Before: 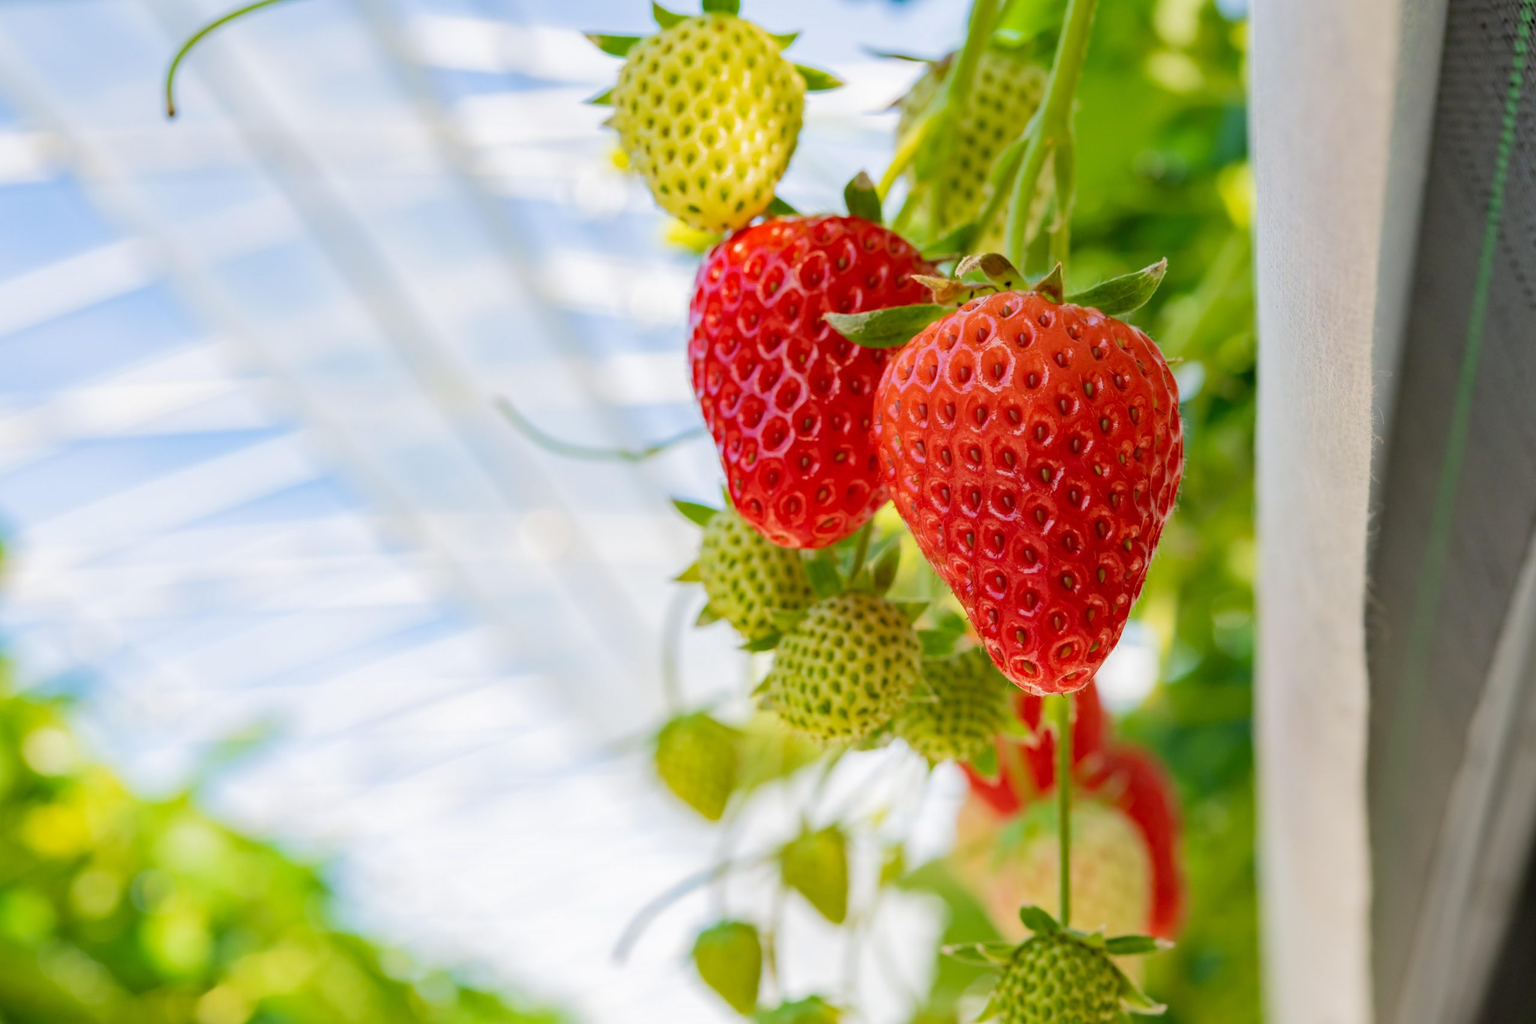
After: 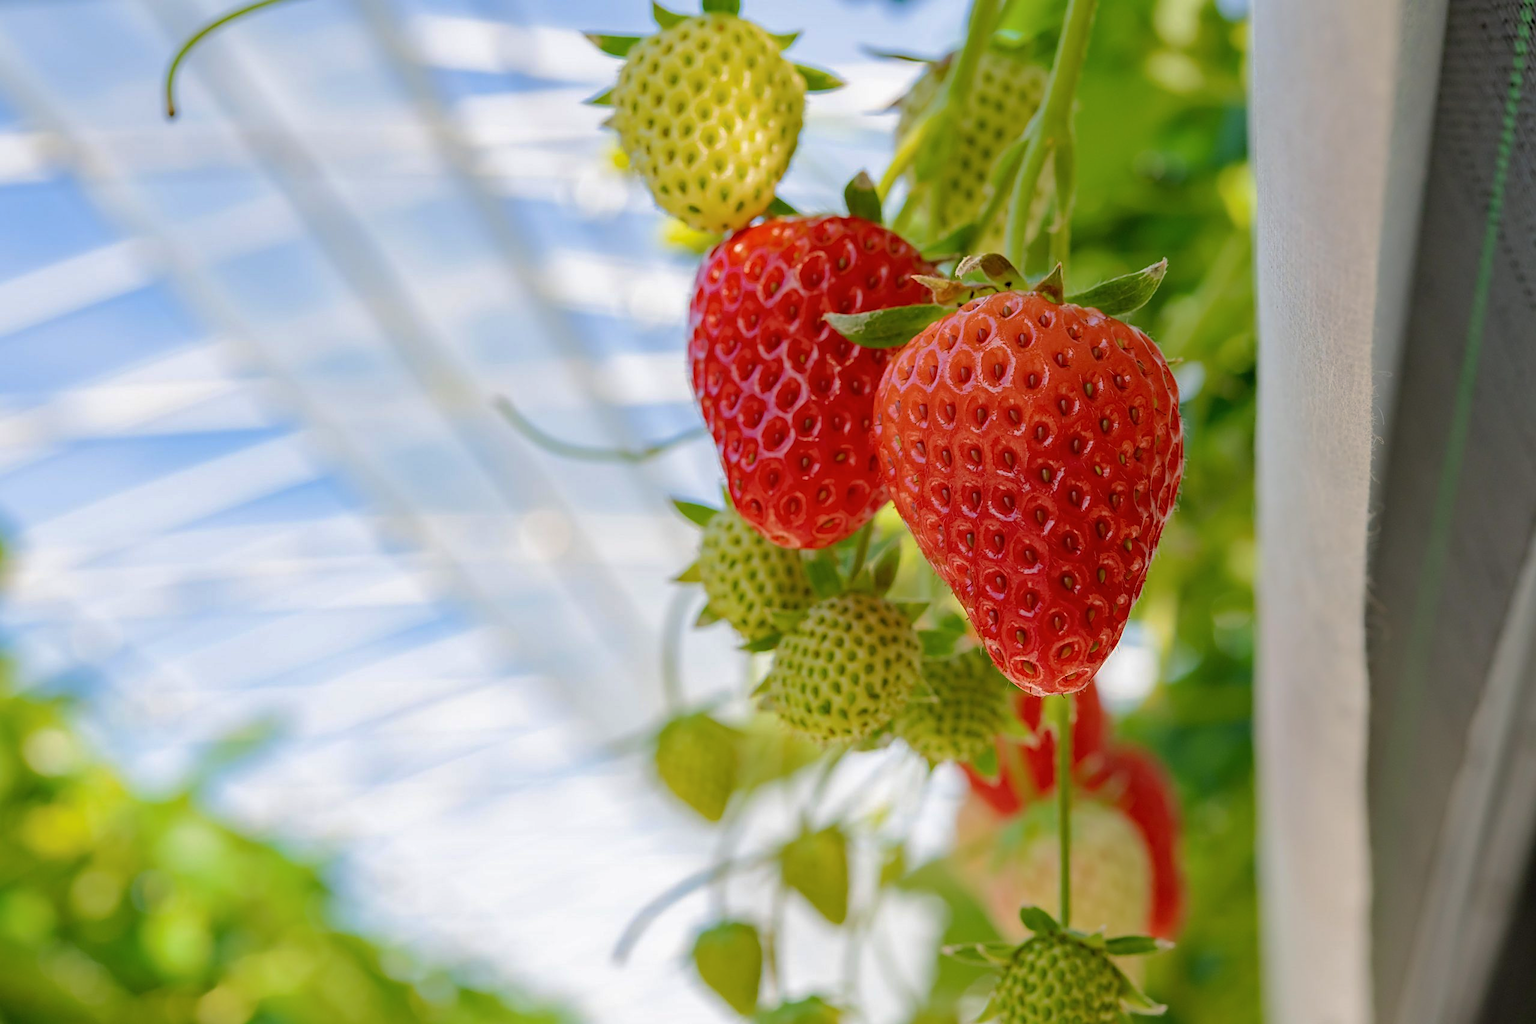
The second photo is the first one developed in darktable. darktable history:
sharpen: on, module defaults
tone curve: curves: ch0 [(0, 0) (0.568, 0.517) (0.8, 0.717) (1, 1)], preserve colors none
